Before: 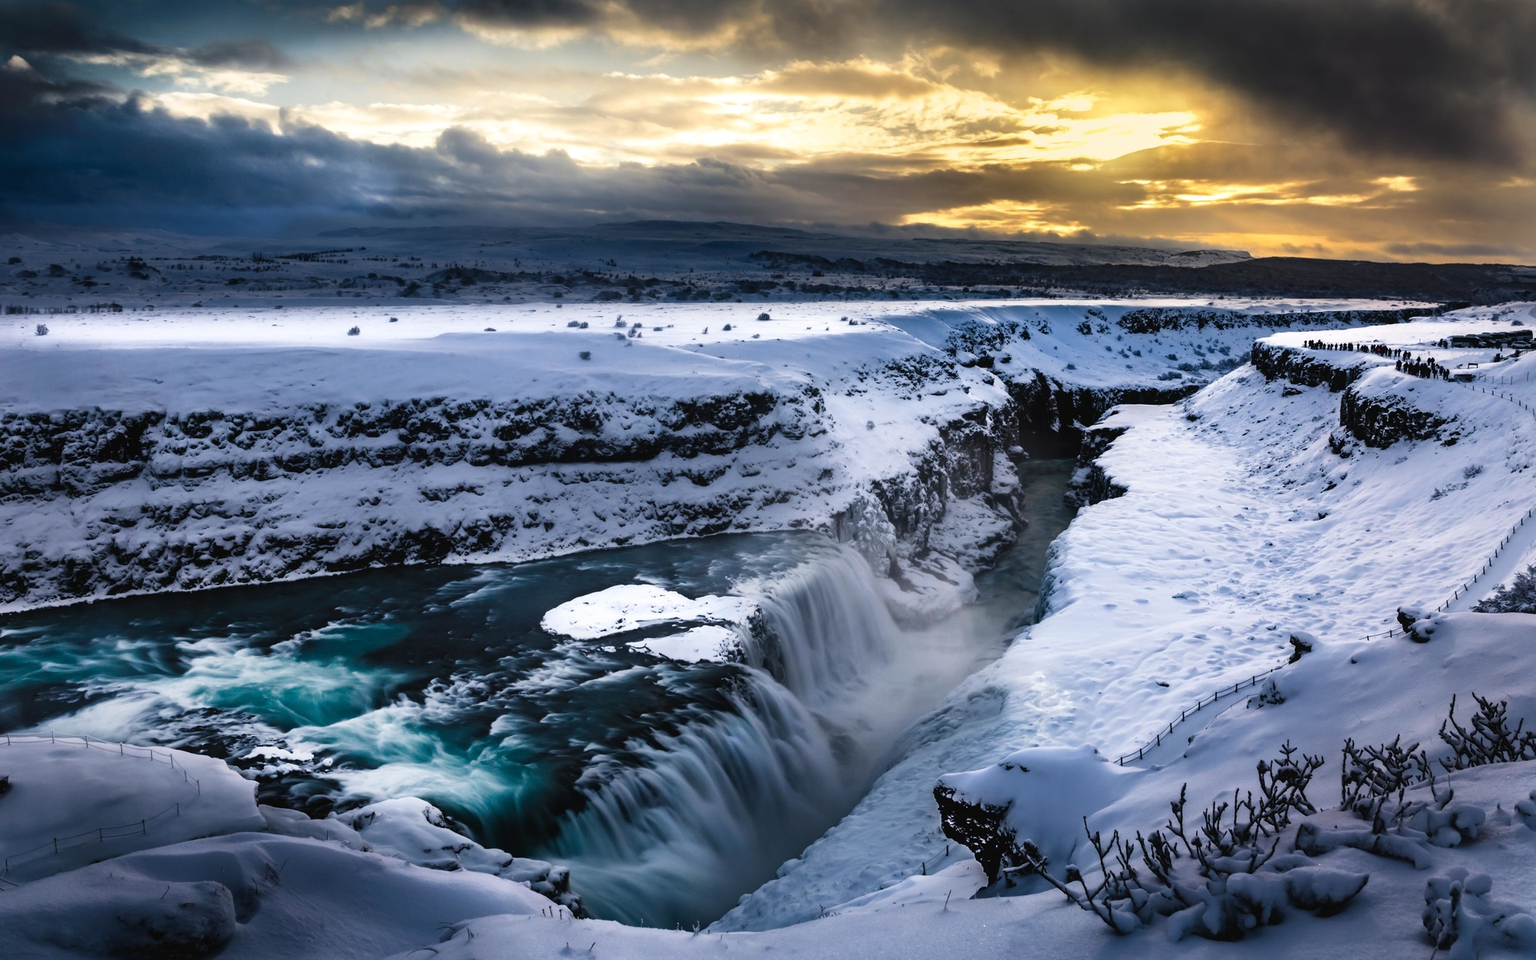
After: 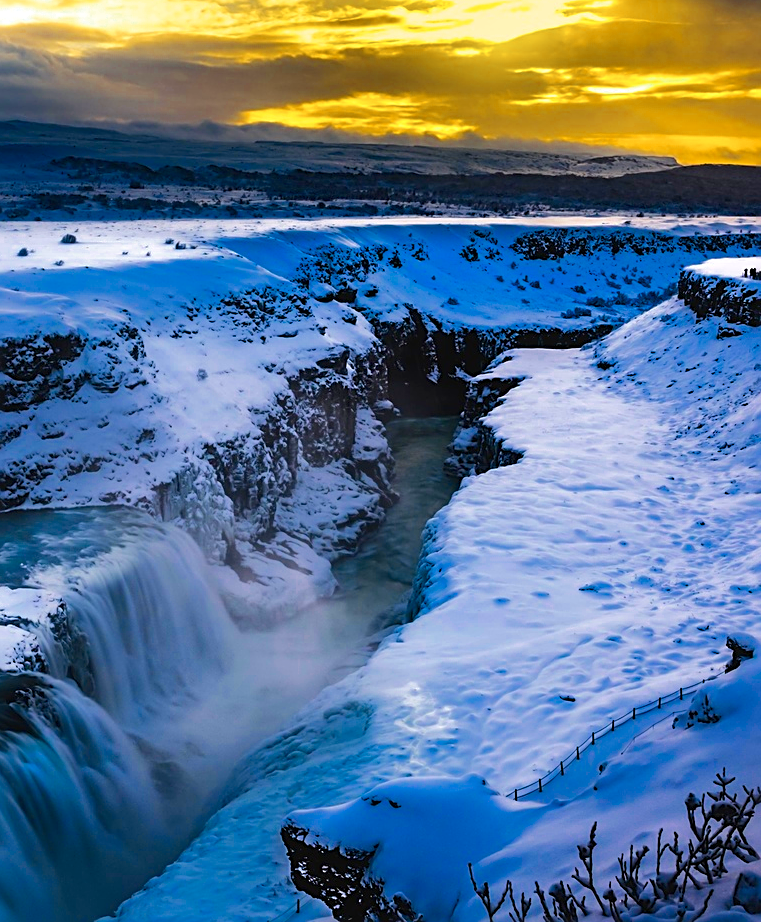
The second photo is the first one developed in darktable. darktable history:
crop: left 46.19%, top 13.158%, right 14.124%, bottom 9.963%
color balance rgb: shadows fall-off 101.055%, linear chroma grading › shadows 17.743%, linear chroma grading › highlights 60.346%, linear chroma grading › global chroma 49.883%, perceptual saturation grading › global saturation 19.885%, perceptual brilliance grading › mid-tones 10.886%, perceptual brilliance grading › shadows 14.551%, mask middle-gray fulcrum 23.154%
sharpen: on, module defaults
color zones: curves: ch0 [(0, 0.5) (0.125, 0.4) (0.25, 0.5) (0.375, 0.4) (0.5, 0.4) (0.625, 0.35) (0.75, 0.35) (0.875, 0.5)]; ch1 [(0, 0.35) (0.125, 0.45) (0.25, 0.35) (0.375, 0.35) (0.5, 0.35) (0.625, 0.35) (0.75, 0.45) (0.875, 0.35)]; ch2 [(0, 0.6) (0.125, 0.5) (0.25, 0.5) (0.375, 0.6) (0.5, 0.6) (0.625, 0.5) (0.75, 0.5) (0.875, 0.5)]
